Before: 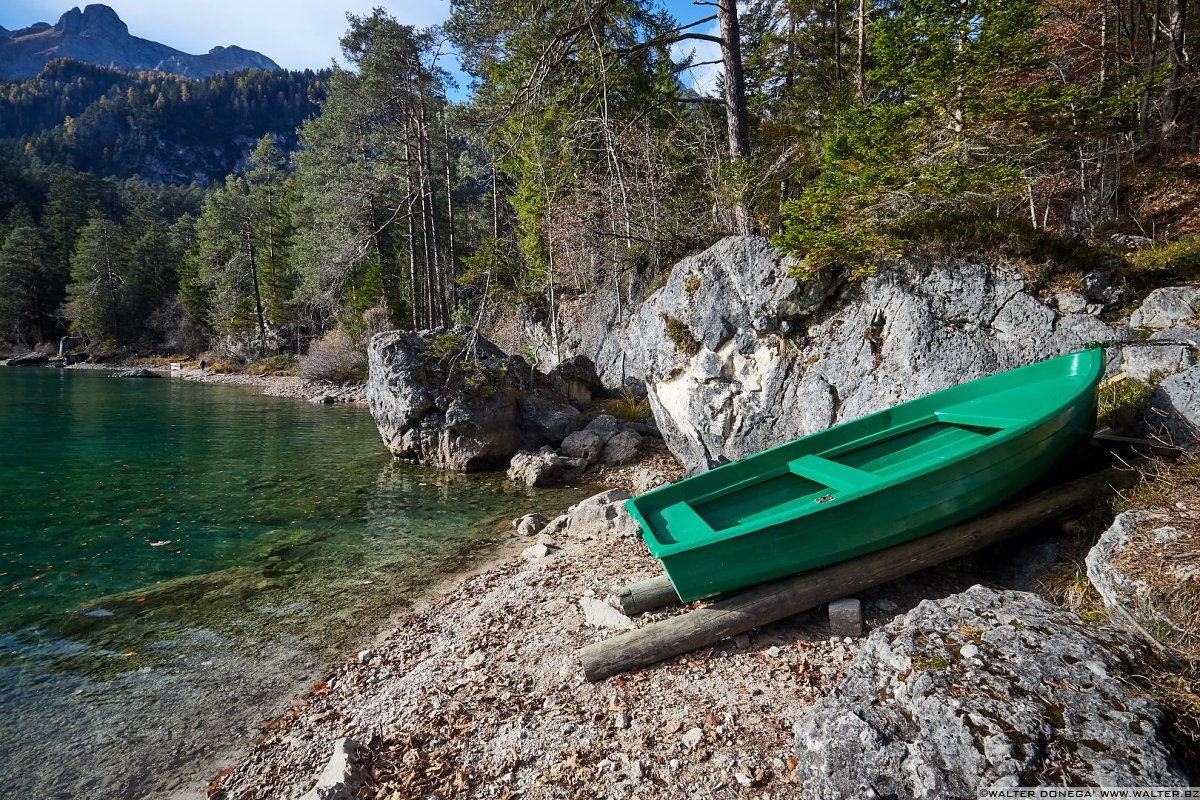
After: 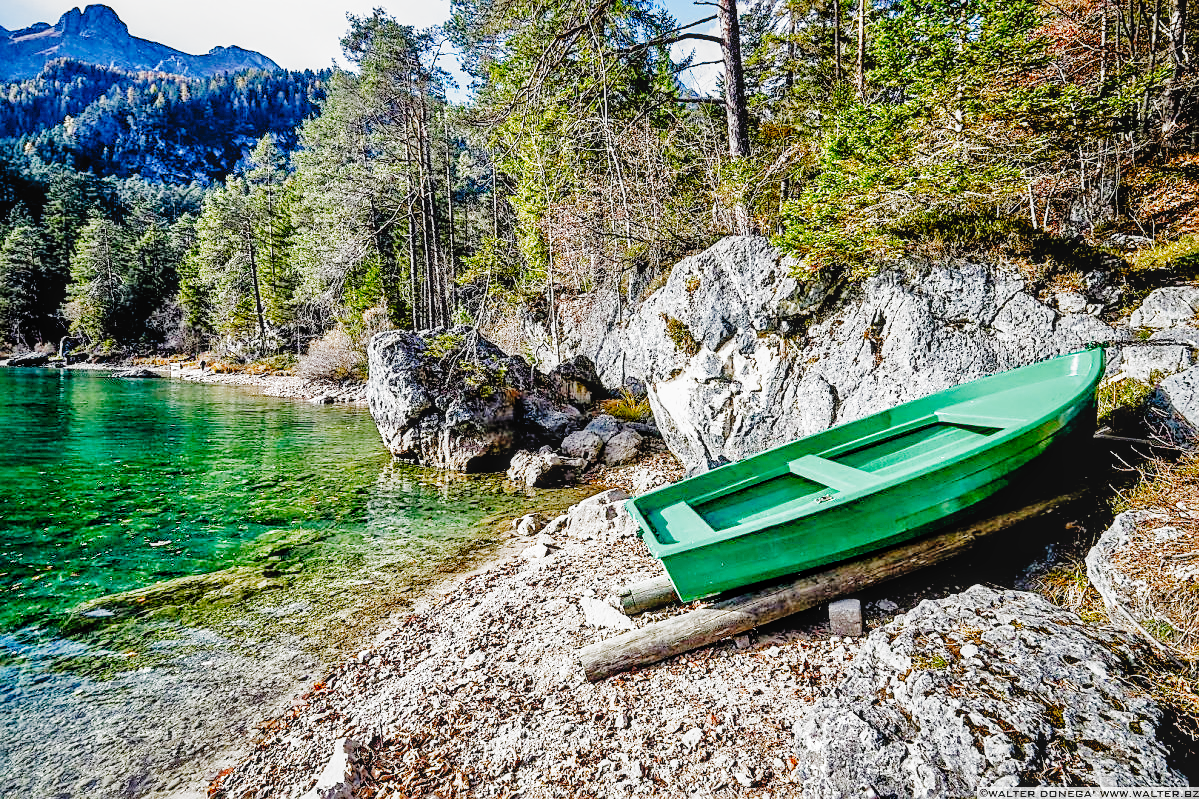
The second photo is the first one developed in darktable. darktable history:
local contrast: on, module defaults
filmic rgb: black relative exposure -3.73 EV, white relative exposure 2.76 EV, dynamic range scaling -4.94%, hardness 3.05, add noise in highlights 0.001, preserve chrominance no, color science v3 (2019), use custom middle-gray values true, contrast in highlights soft
sharpen: on, module defaults
crop: left 0.056%
exposure: black level correction 0.001, exposure 0.499 EV, compensate highlight preservation false
tone curve: curves: ch0 [(0, 0.014) (0.12, 0.096) (0.386, 0.49) (0.54, 0.684) (0.751, 0.855) (0.89, 0.943) (0.998, 0.989)]; ch1 [(0, 0) (0.133, 0.099) (0.437, 0.41) (0.5, 0.5) (0.517, 0.536) (0.548, 0.575) (0.582, 0.639) (0.627, 0.692) (0.836, 0.868) (1, 1)]; ch2 [(0, 0) (0.374, 0.341) (0.456, 0.443) (0.478, 0.49) (0.501, 0.5) (0.528, 0.538) (0.55, 0.6) (0.572, 0.633) (0.702, 0.775) (1, 1)], preserve colors none
tone equalizer: -7 EV 0.155 EV, -6 EV 0.626 EV, -5 EV 1.16 EV, -4 EV 1.32 EV, -3 EV 1.14 EV, -2 EV 0.6 EV, -1 EV 0.16 EV
